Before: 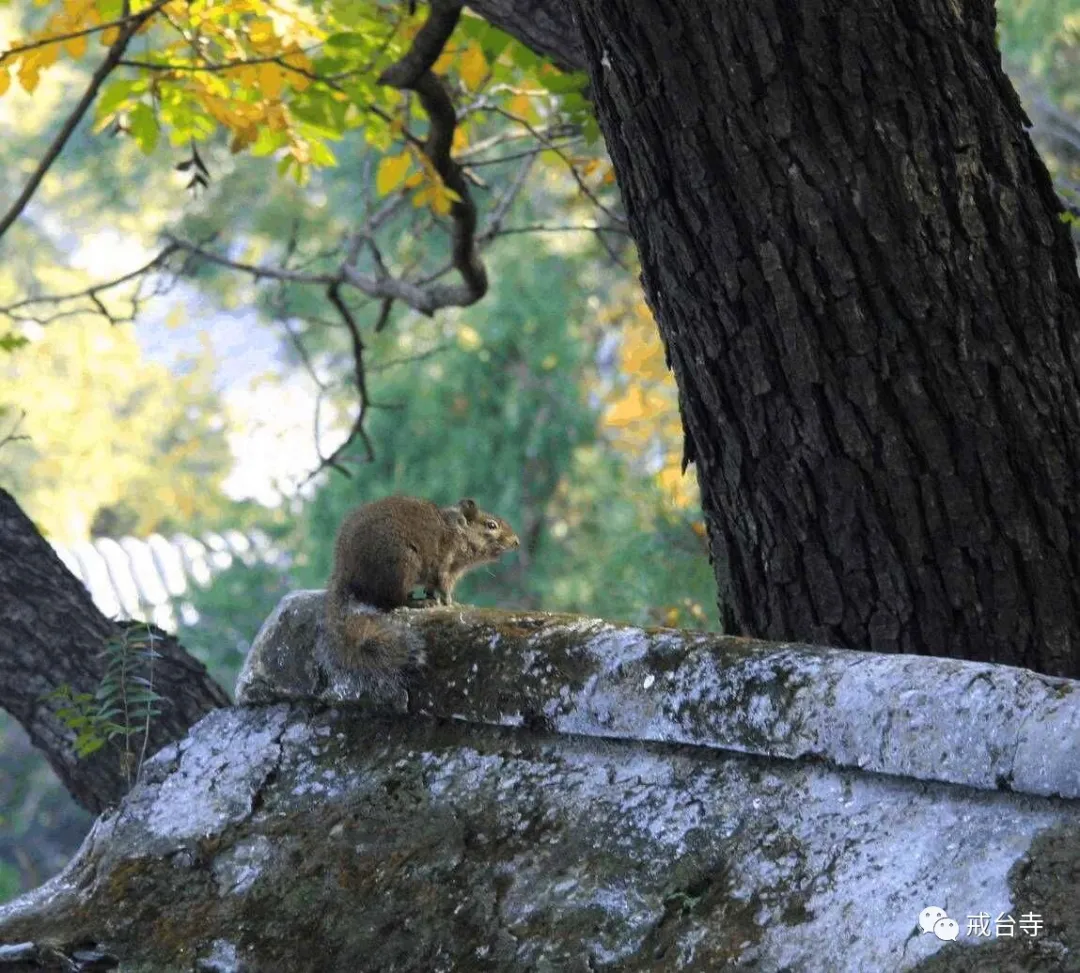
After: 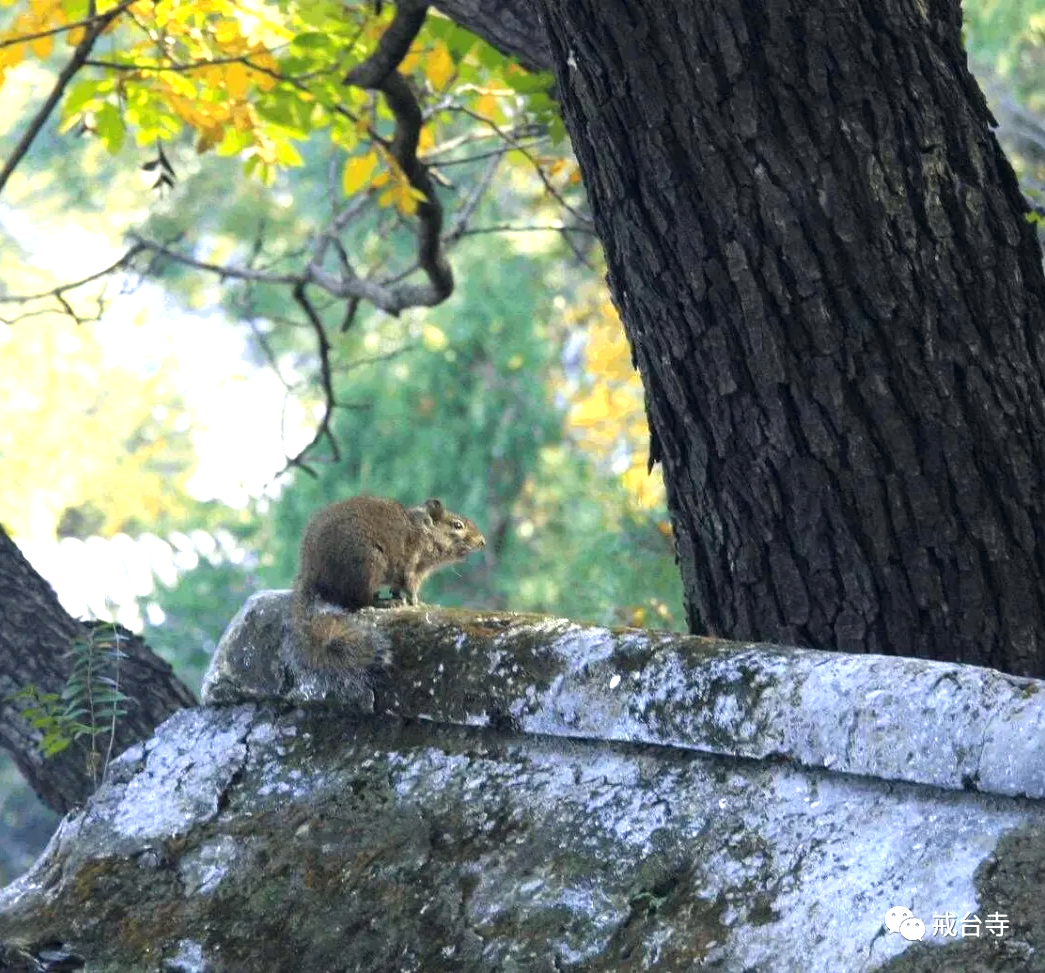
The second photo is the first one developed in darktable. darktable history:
white balance: red 0.978, blue 0.999
exposure: black level correction 0, exposure 0.7 EV, compensate exposure bias true, compensate highlight preservation false
crop and rotate: left 3.238%
color correction: highlights a* 0.207, highlights b* 2.7, shadows a* -0.874, shadows b* -4.78
